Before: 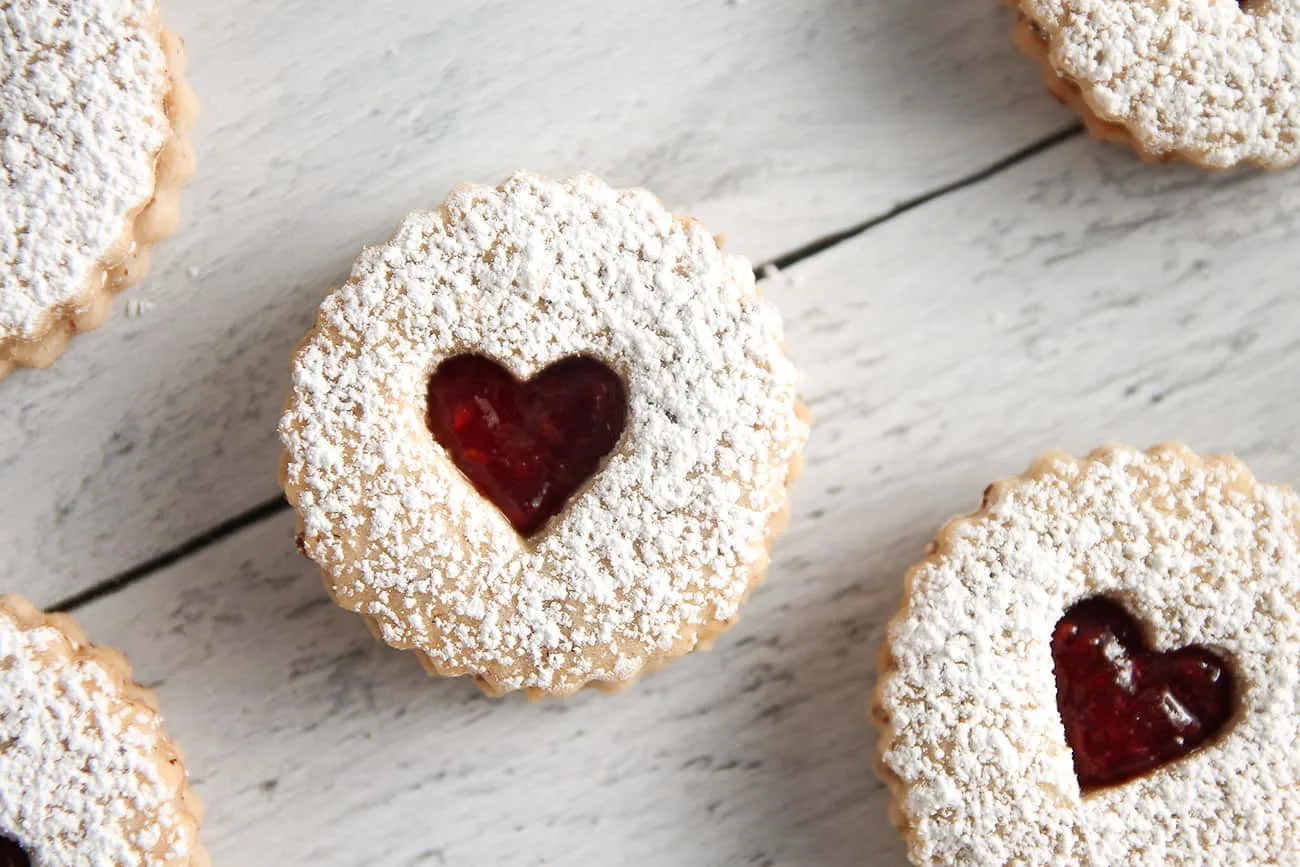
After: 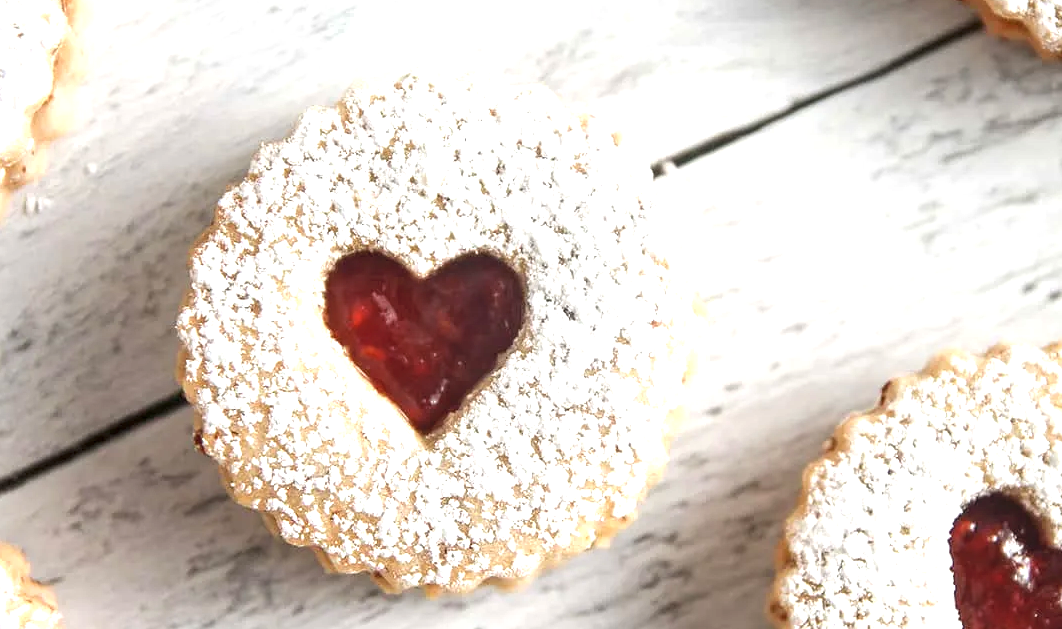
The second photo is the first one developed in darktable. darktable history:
exposure: black level correction 0, exposure 0.701 EV, compensate exposure bias true, compensate highlight preservation false
contrast brightness saturation: contrast -0.023, brightness -0.013, saturation 0.036
local contrast: on, module defaults
crop: left 7.861%, top 11.934%, right 10.381%, bottom 15.408%
